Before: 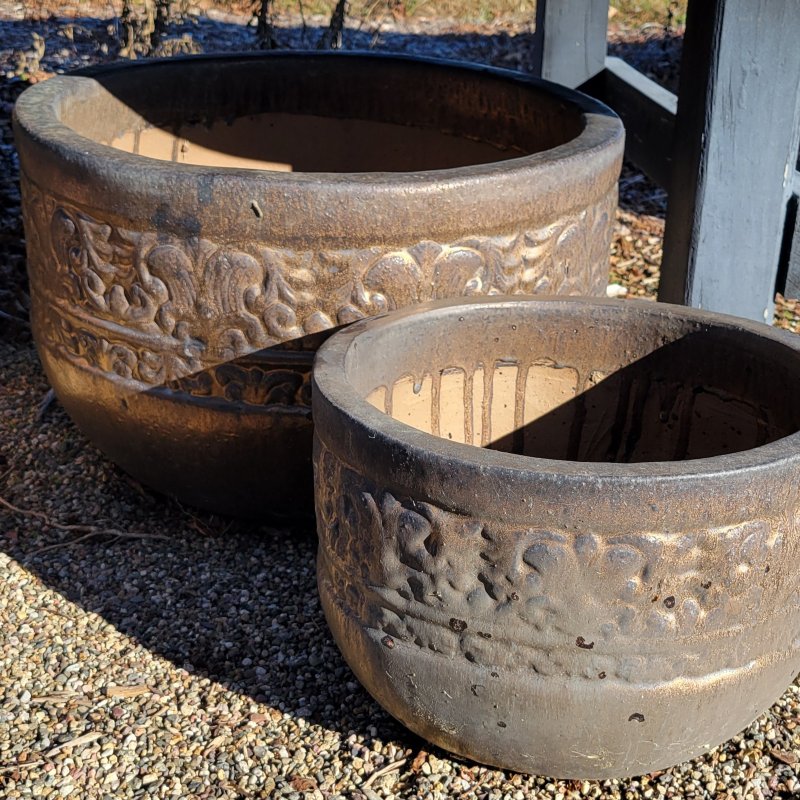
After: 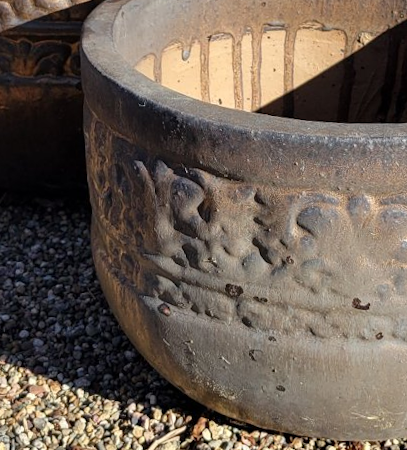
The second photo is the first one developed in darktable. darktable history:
rotate and perspective: rotation -1.77°, lens shift (horizontal) 0.004, automatic cropping off
tone equalizer: on, module defaults
crop: left 29.672%, top 41.786%, right 20.851%, bottom 3.487%
